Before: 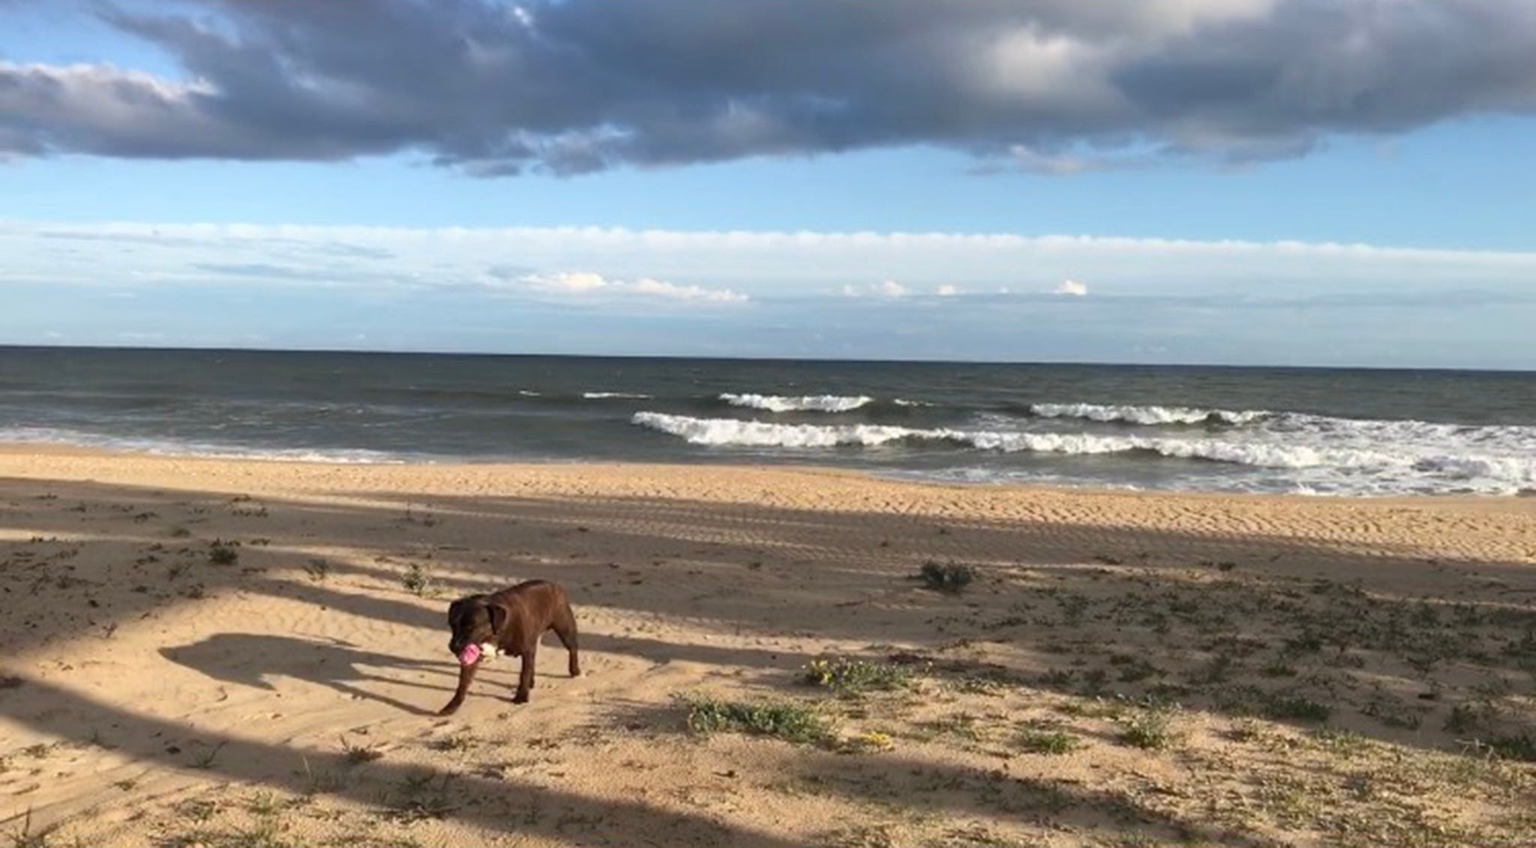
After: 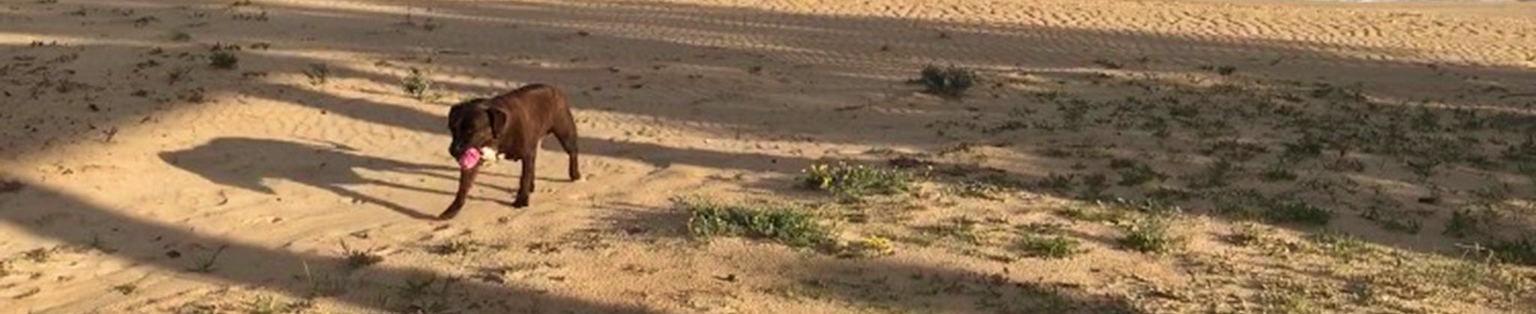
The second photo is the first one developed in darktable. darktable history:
crop and rotate: top 58.543%, bottom 4.346%
velvia: strength 28.77%
